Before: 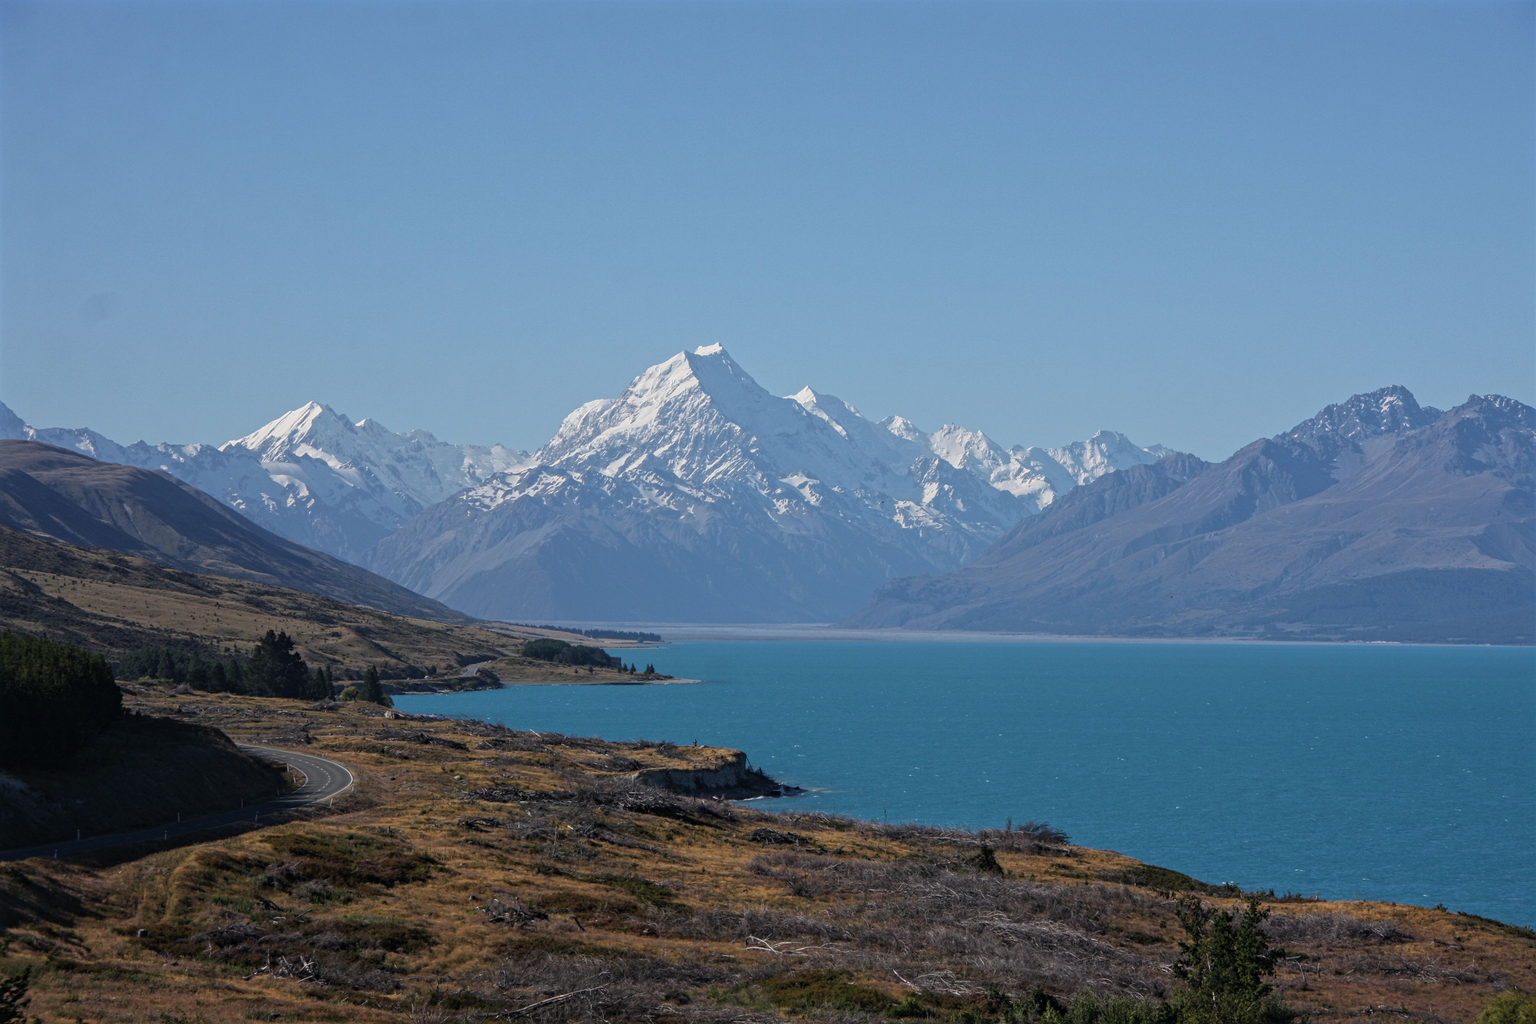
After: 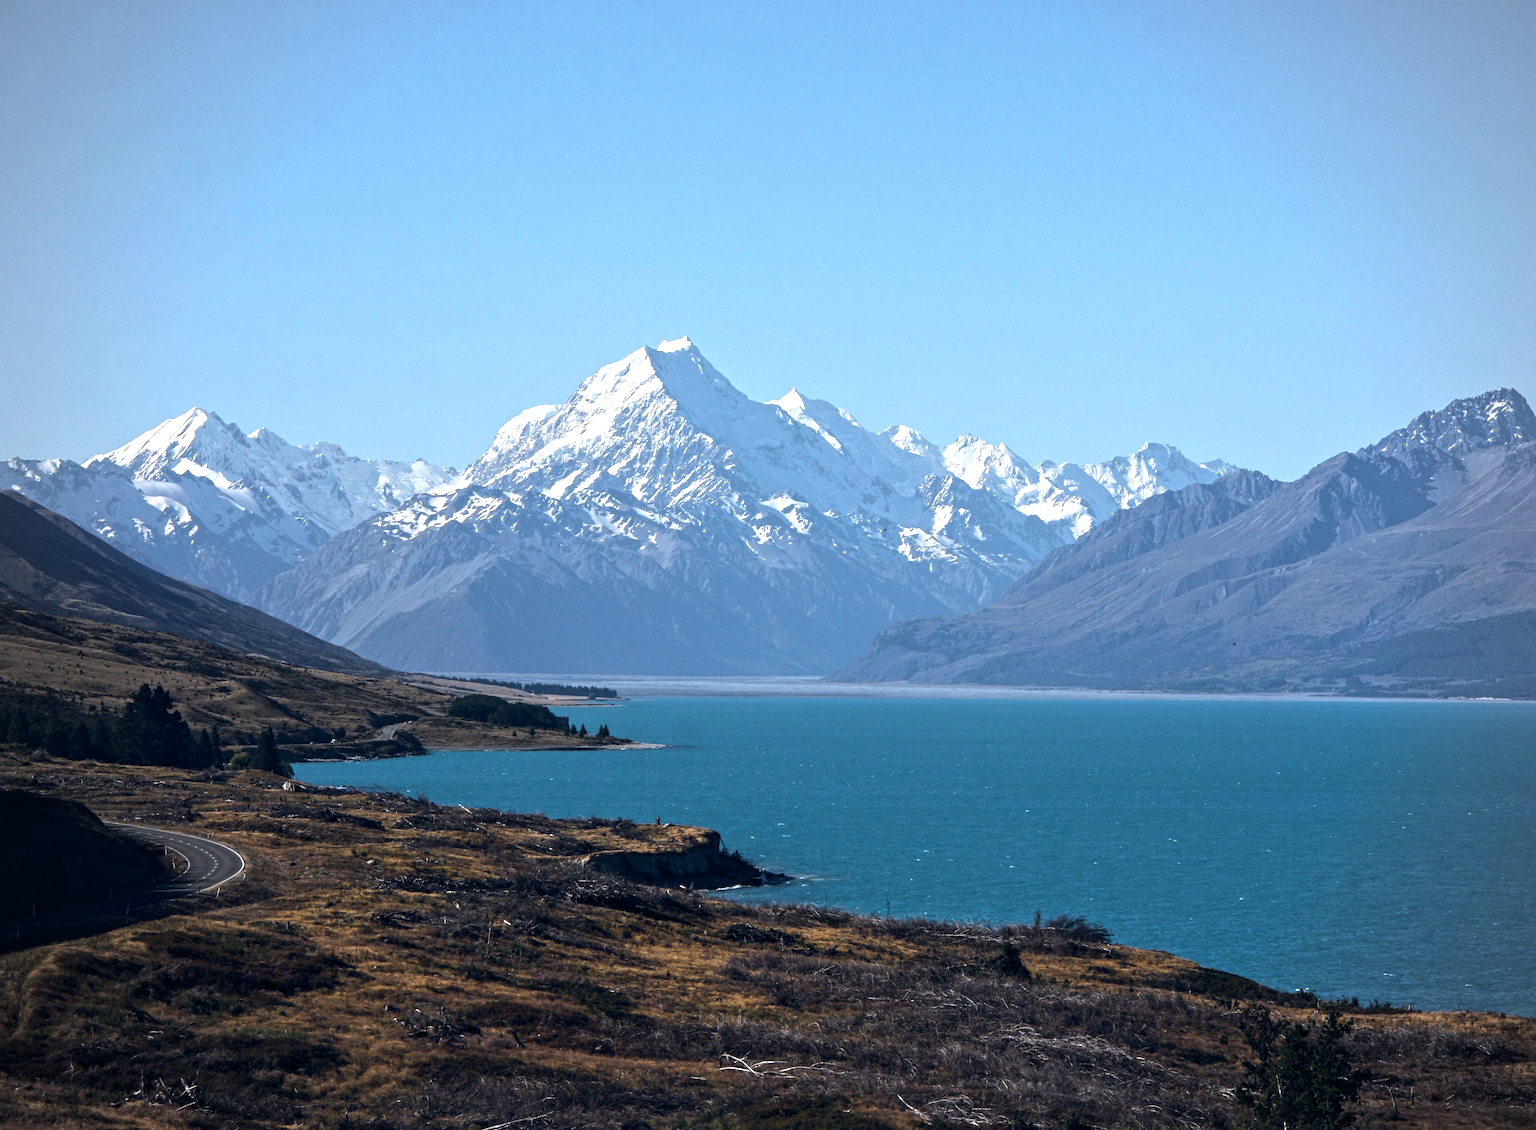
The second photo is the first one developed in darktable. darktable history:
tone equalizer: -8 EV -0.78 EV, -7 EV -0.685 EV, -6 EV -0.599 EV, -5 EV -0.397 EV, -3 EV 0.389 EV, -2 EV 0.6 EV, -1 EV 0.687 EV, +0 EV 0.731 EV, edges refinement/feathering 500, mask exposure compensation -1.57 EV, preserve details no
crop: left 9.84%, top 6.289%, right 7.155%, bottom 2.334%
vignetting: fall-off radius 60.64%, unbound false
color balance rgb: global offset › chroma 0.141%, global offset › hue 253.39°, perceptual saturation grading › global saturation -0.11%, perceptual brilliance grading › global brilliance -17.743%, perceptual brilliance grading › highlights 28.234%, global vibrance 20%
